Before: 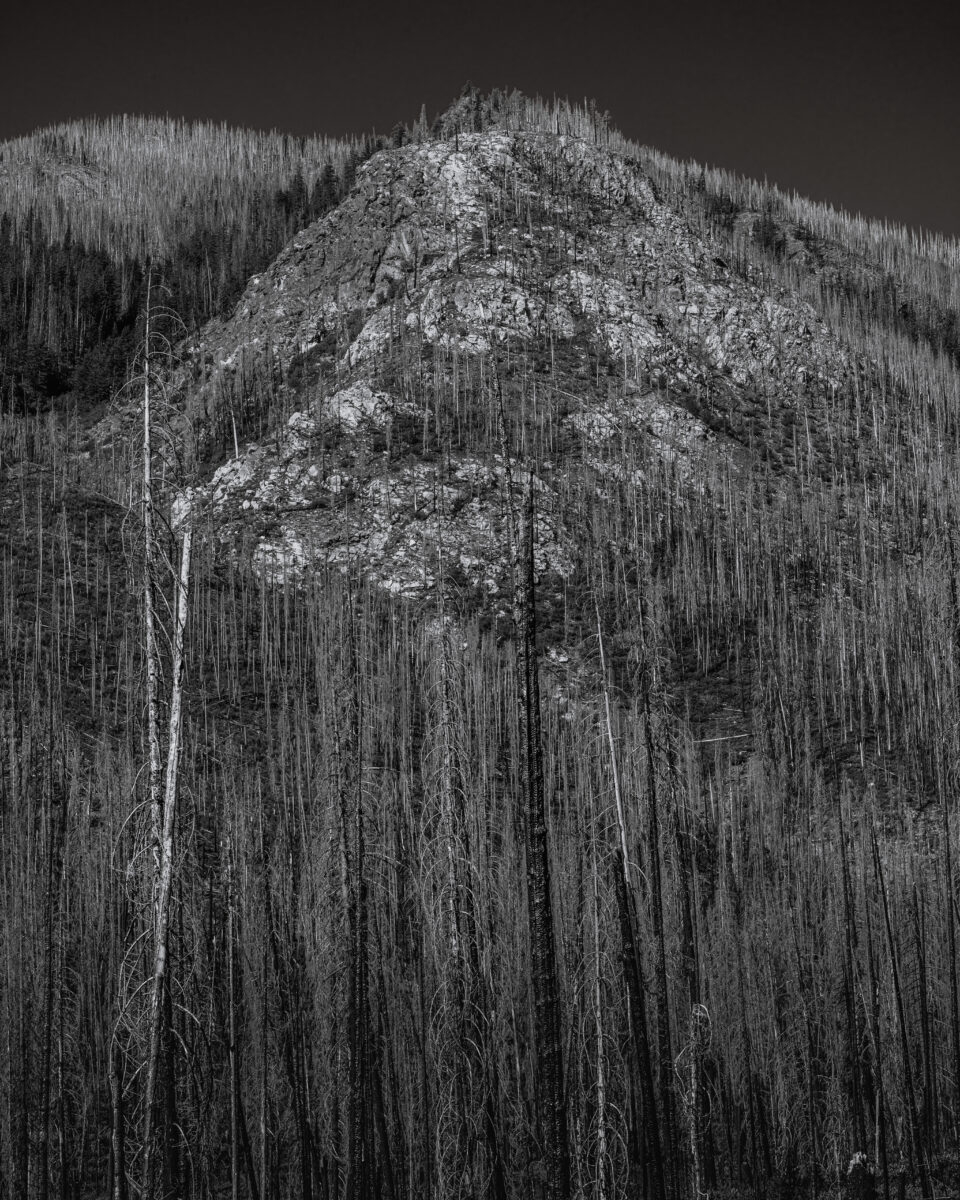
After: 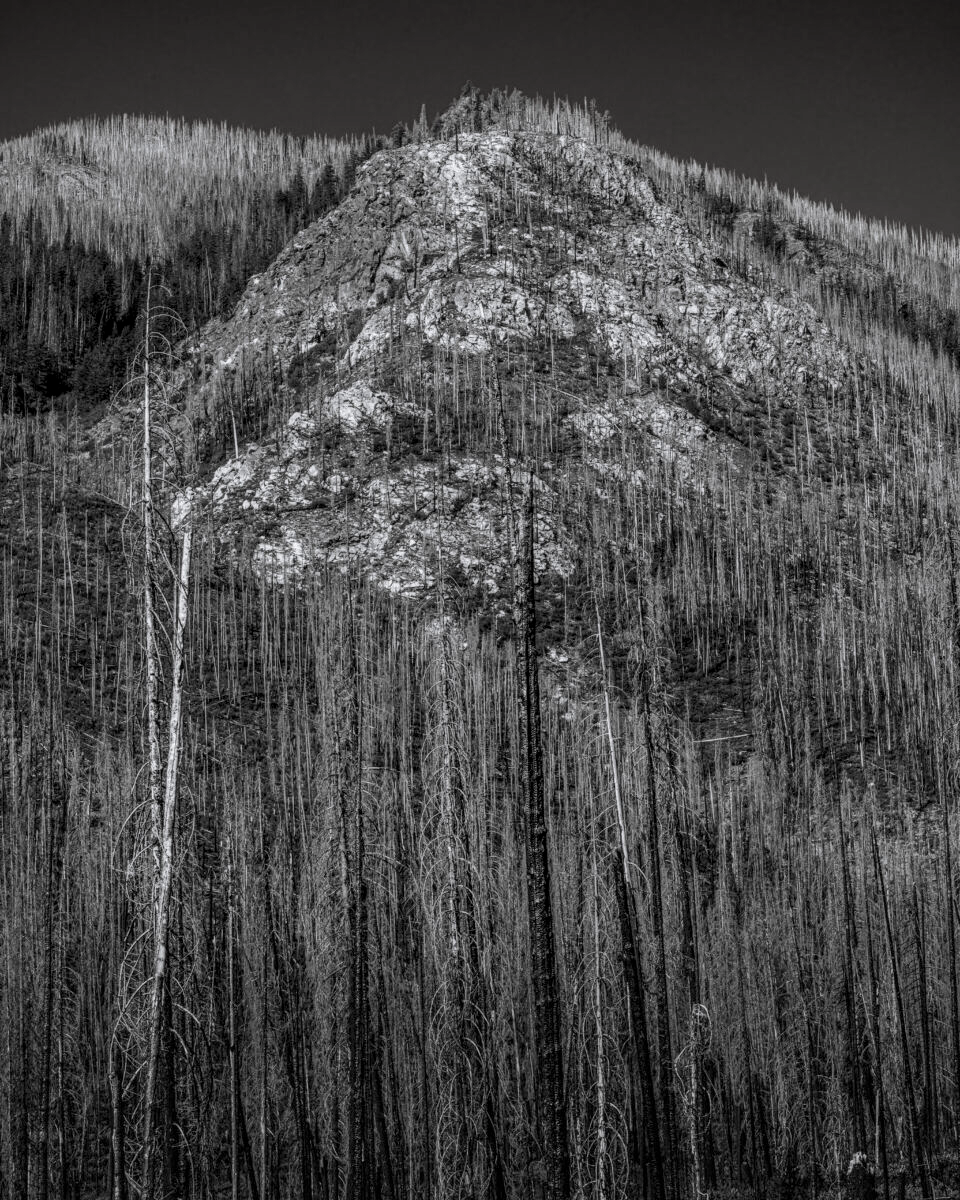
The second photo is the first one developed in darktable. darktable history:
color zones: curves: ch0 [(0, 0.613) (0.01, 0.613) (0.245, 0.448) (0.498, 0.529) (0.642, 0.665) (0.879, 0.777) (0.99, 0.613)]; ch1 [(0, 0.272) (0.219, 0.127) (0.724, 0.346)]
color balance rgb: perceptual saturation grading › global saturation 25%, perceptual brilliance grading › mid-tones 10%, perceptual brilliance grading › shadows 15%, global vibrance 20%
local contrast: on, module defaults
